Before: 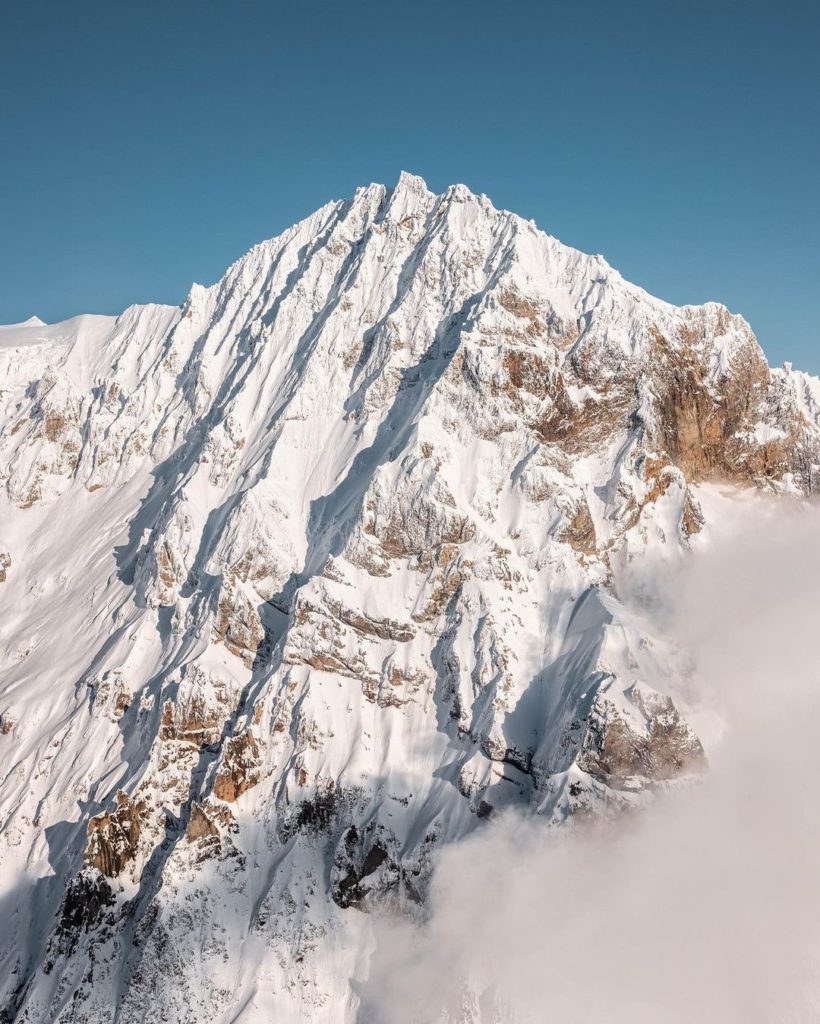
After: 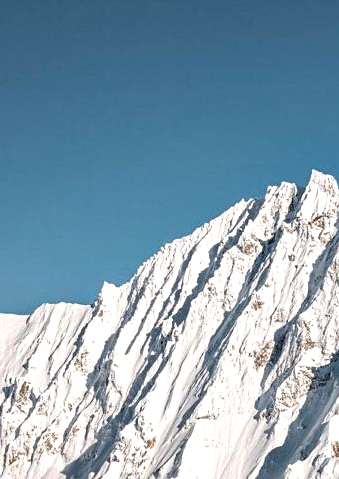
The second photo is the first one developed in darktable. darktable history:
exposure: exposure 0.203 EV, compensate exposure bias true, compensate highlight preservation false
contrast equalizer: y [[0.6 ×6], [0.55 ×6], [0 ×6], [0 ×6], [0 ×6]], mix 0.762
crop and rotate: left 10.877%, top 0.098%, right 47.771%, bottom 53.064%
sharpen: amount 0.215
